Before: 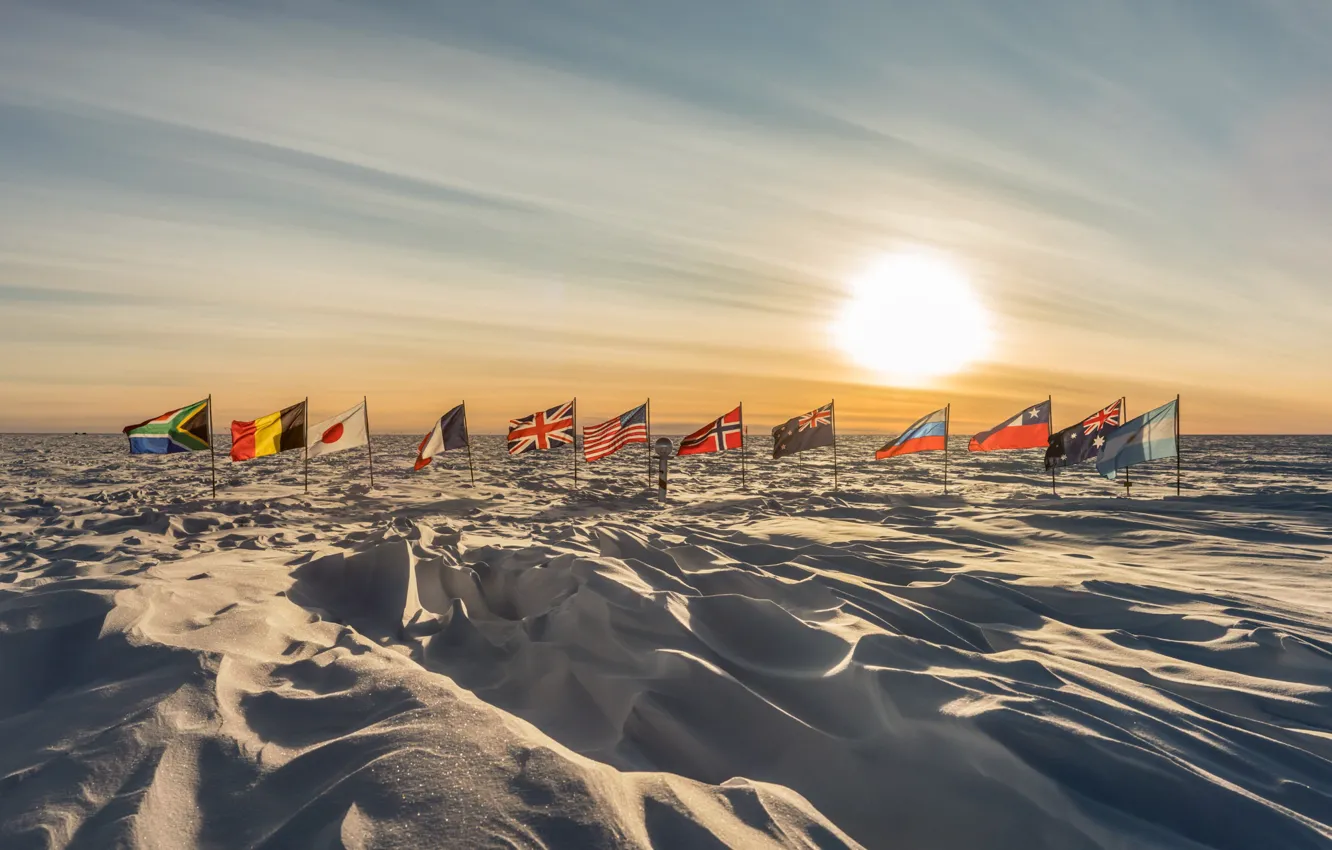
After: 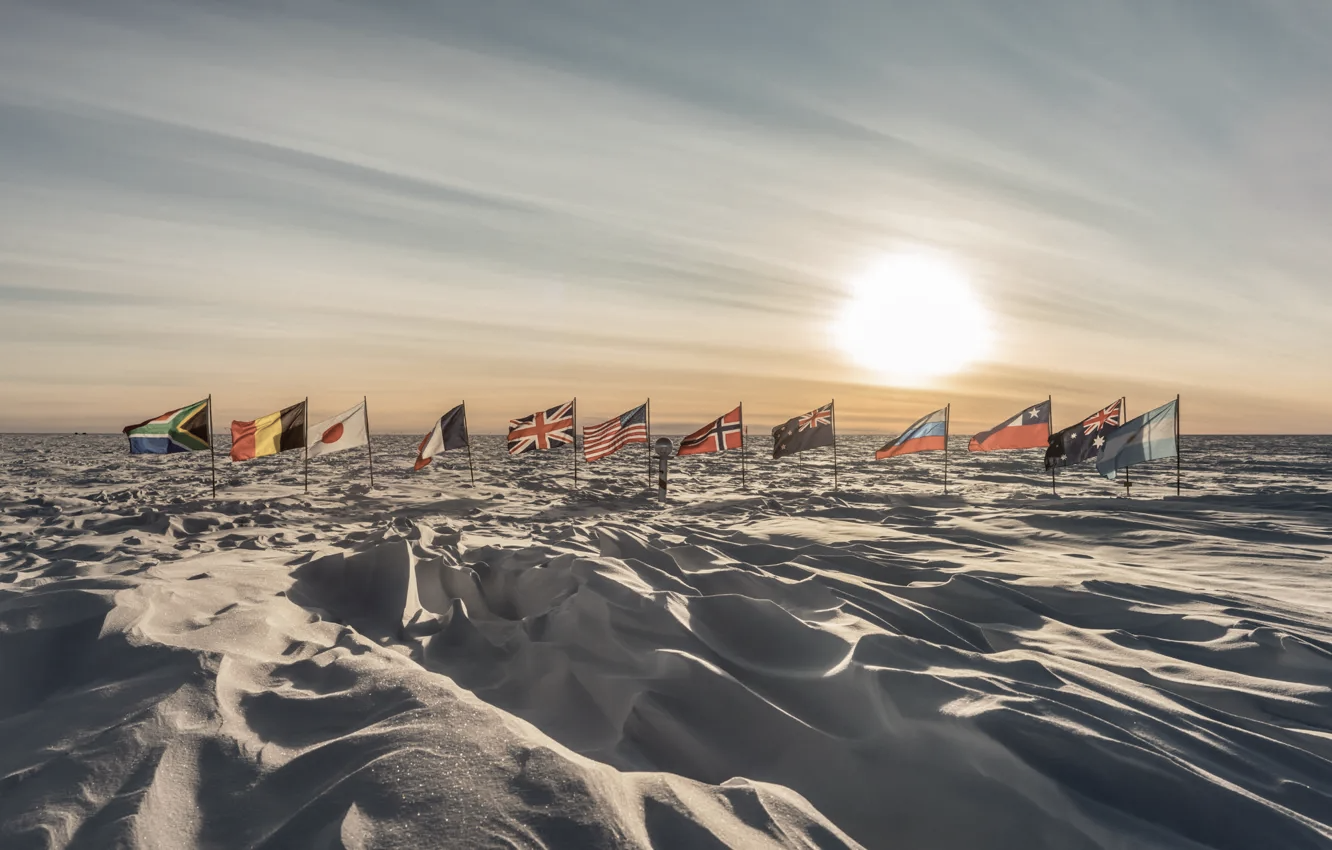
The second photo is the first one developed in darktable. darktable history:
color correction: highlights b* 0.048, saturation 0.576
